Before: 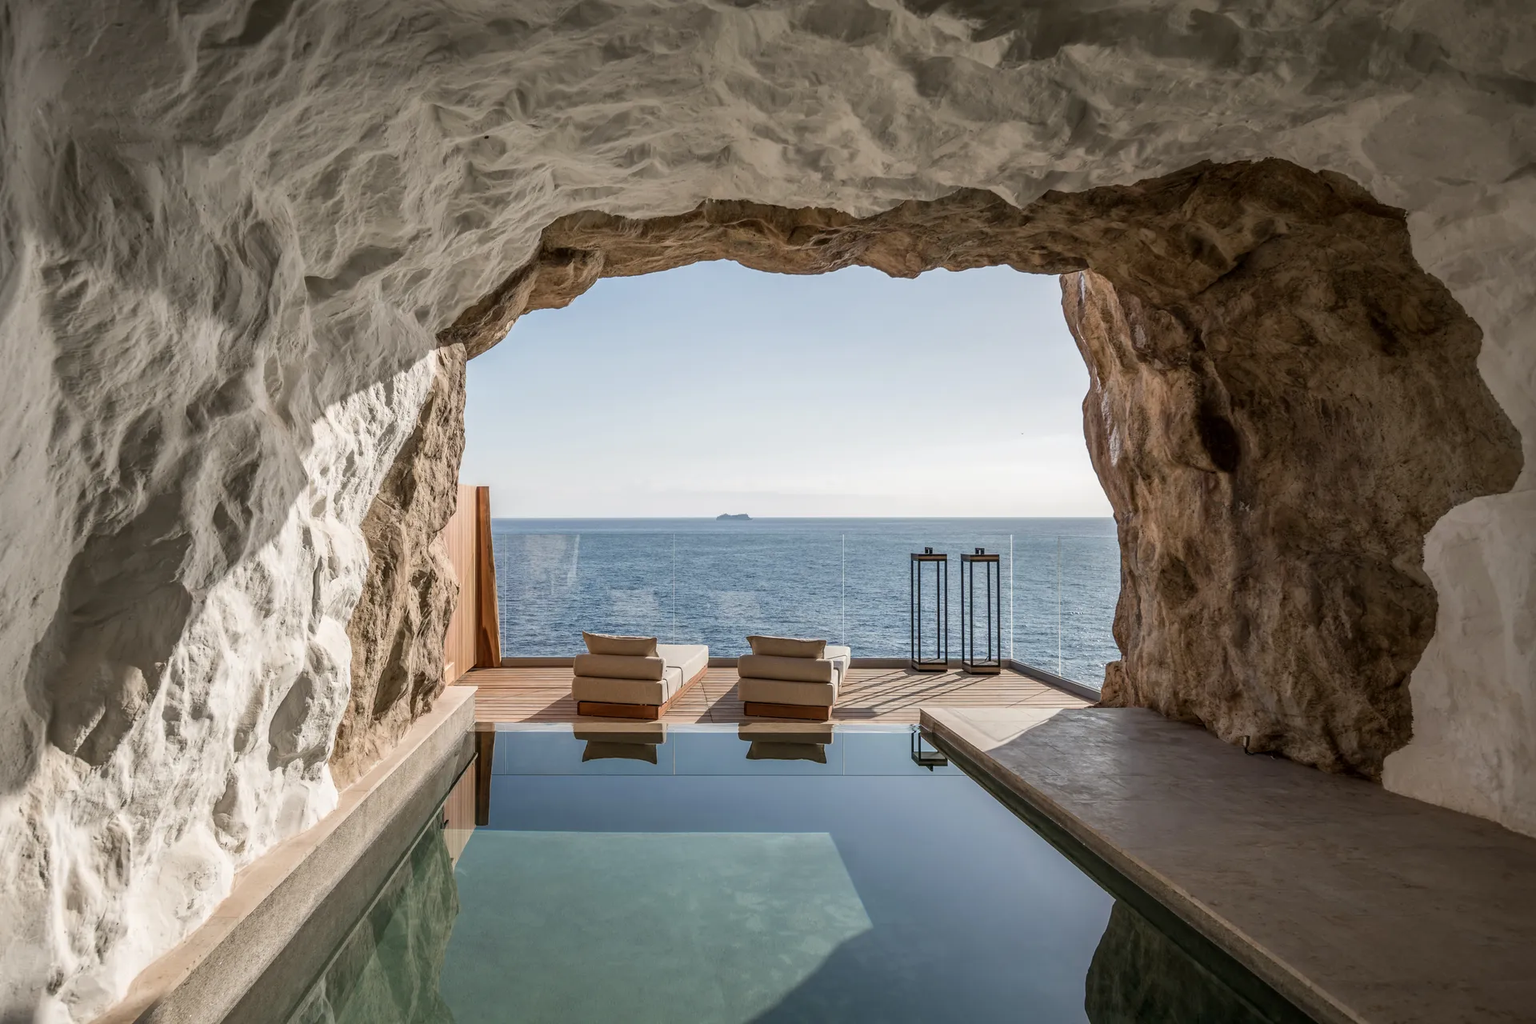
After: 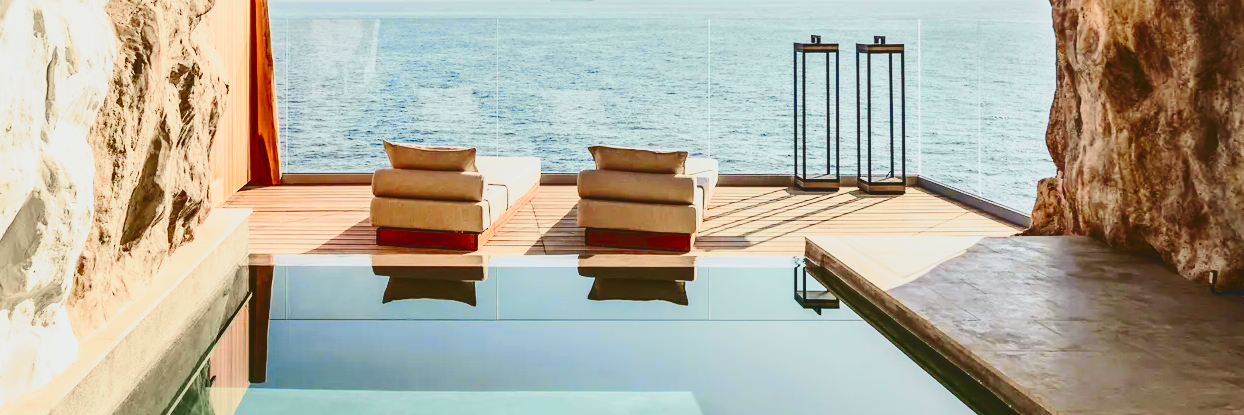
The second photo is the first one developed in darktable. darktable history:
tone curve: curves: ch0 [(0, 0.11) (0.181, 0.223) (0.405, 0.46) (0.456, 0.528) (0.634, 0.728) (0.877, 0.89) (0.984, 0.935)]; ch1 [(0, 0.052) (0.443, 0.43) (0.492, 0.485) (0.566, 0.579) (0.595, 0.625) (0.608, 0.654) (0.65, 0.708) (1, 0.961)]; ch2 [(0, 0) (0.33, 0.301) (0.421, 0.443) (0.447, 0.489) (0.495, 0.492) (0.537, 0.57) (0.586, 0.591) (0.663, 0.686) (1, 1)], color space Lab, independent channels, preserve colors none
base curve: curves: ch0 [(0, 0) (0.028, 0.03) (0.121, 0.232) (0.46, 0.748) (0.859, 0.968) (1, 1)], preserve colors none
contrast brightness saturation: contrast 0.134, brightness -0.053, saturation 0.165
crop: left 18.01%, top 50.742%, right 17.161%, bottom 16.836%
